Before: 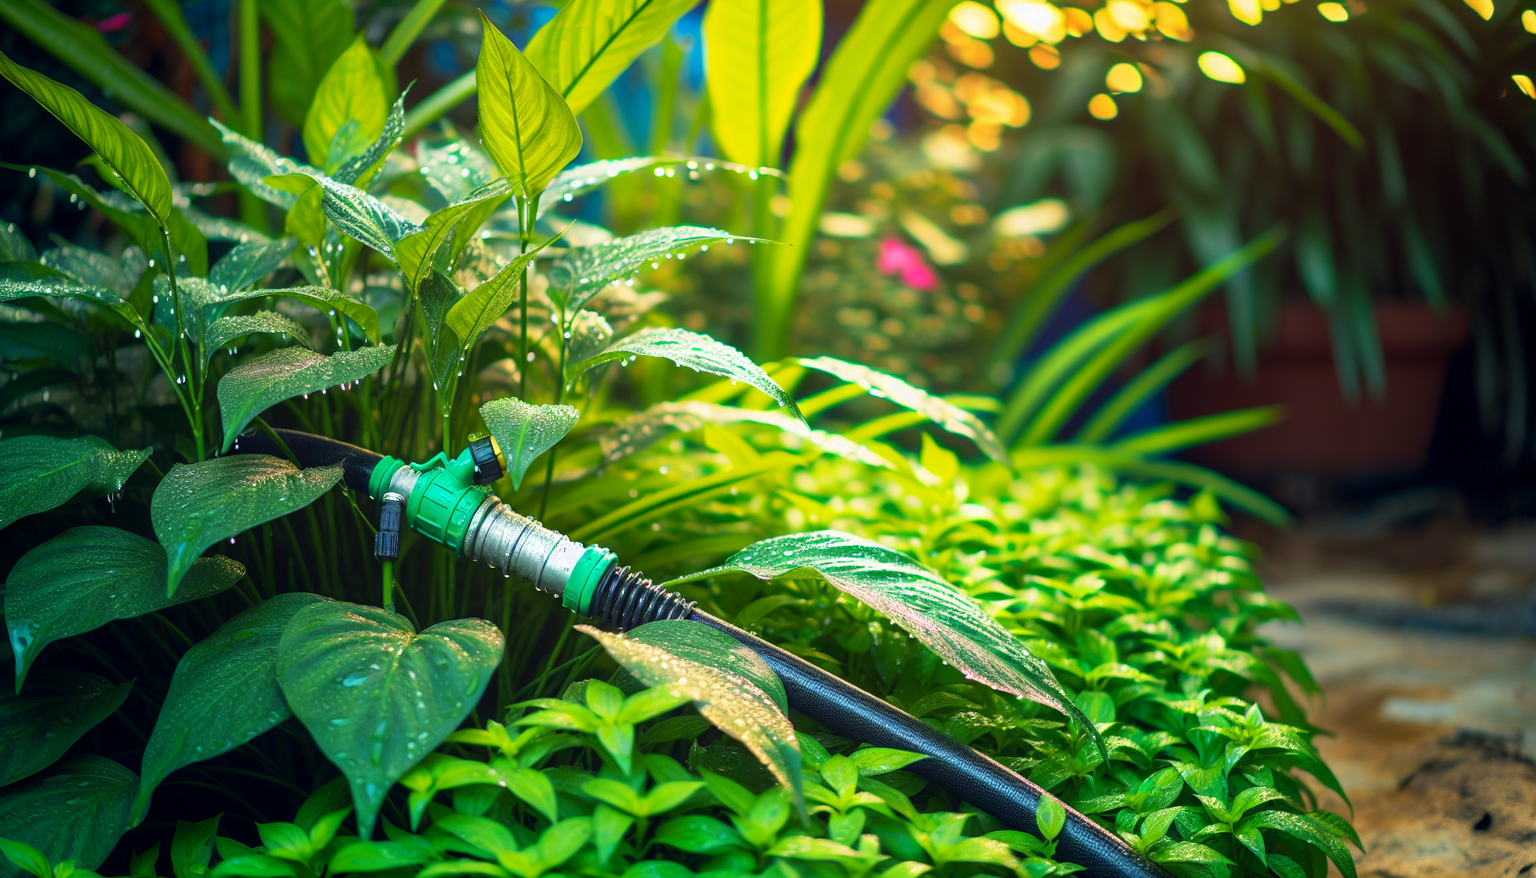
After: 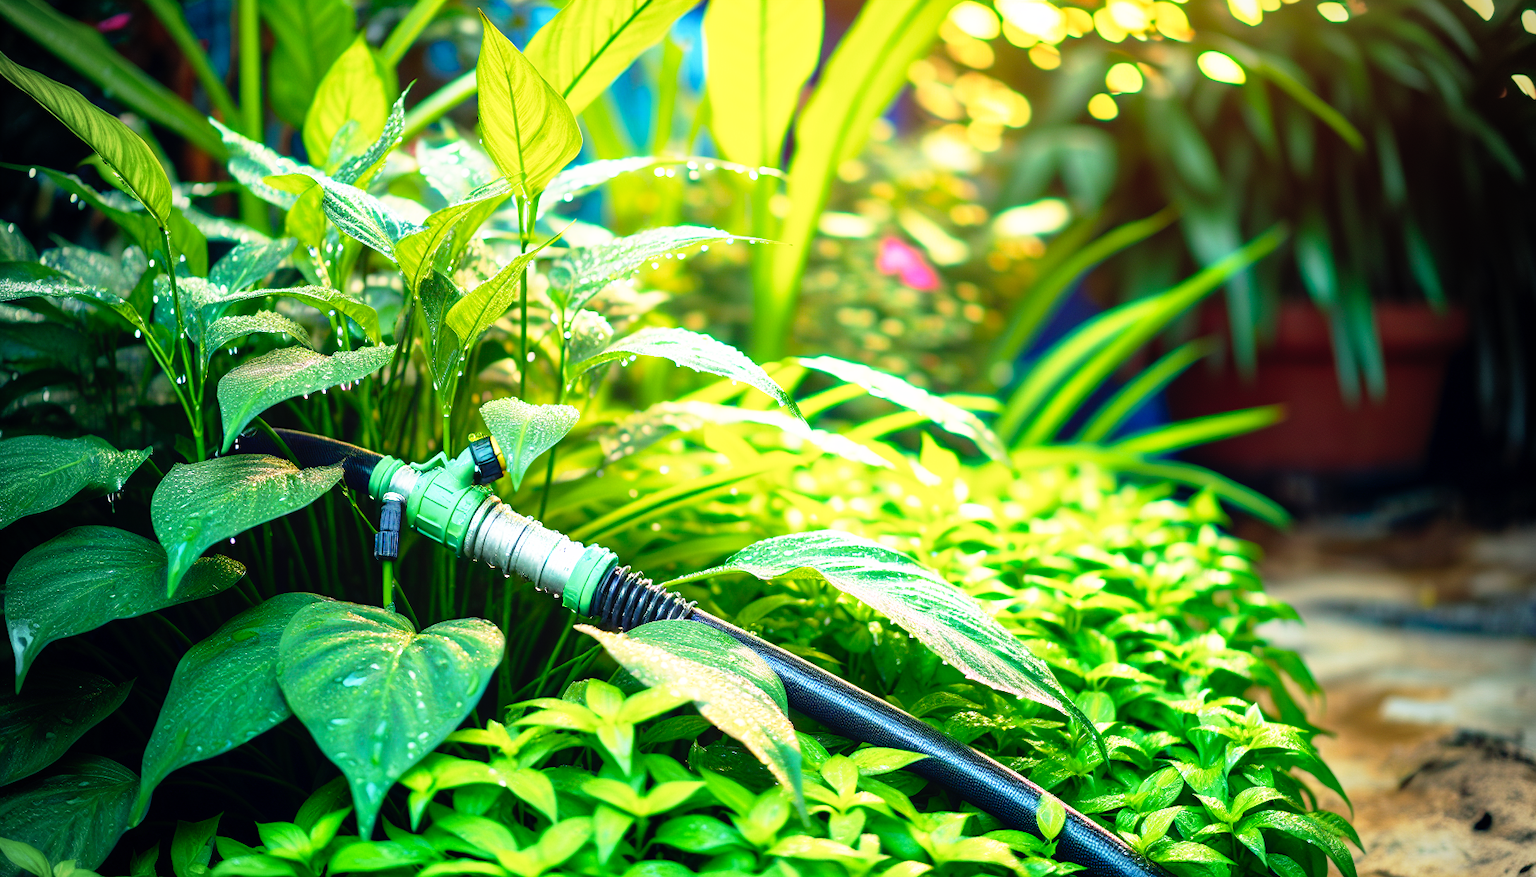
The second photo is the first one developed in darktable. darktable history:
base curve: curves: ch0 [(0, 0) (0.012, 0.01) (0.073, 0.168) (0.31, 0.711) (0.645, 0.957) (1, 1)], preserve colors none
vignetting: unbound false
